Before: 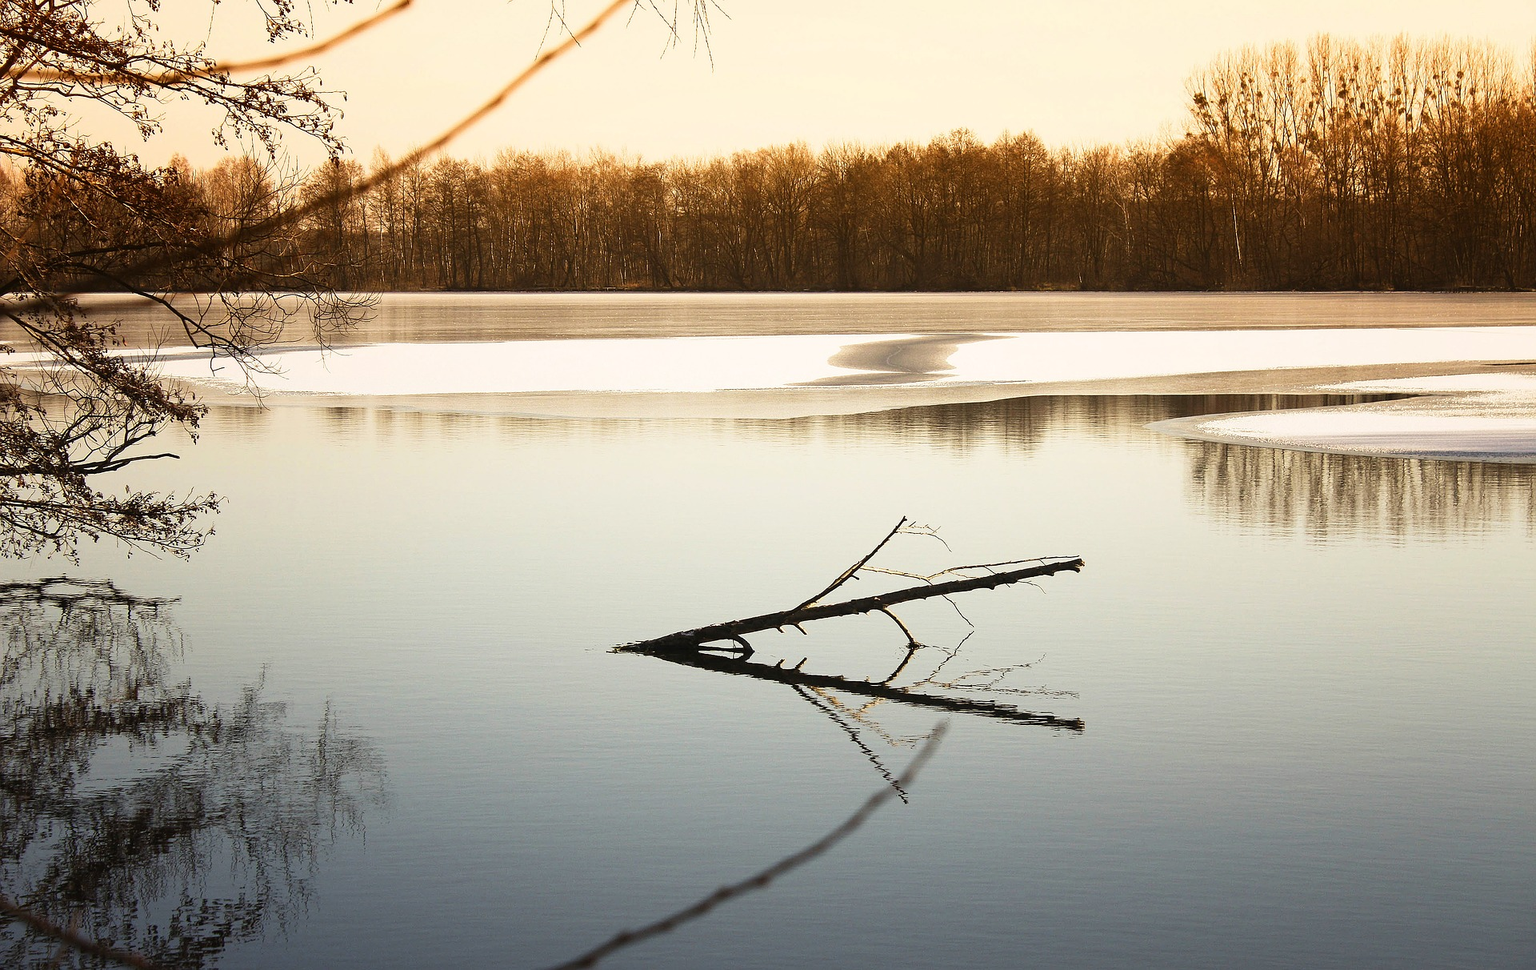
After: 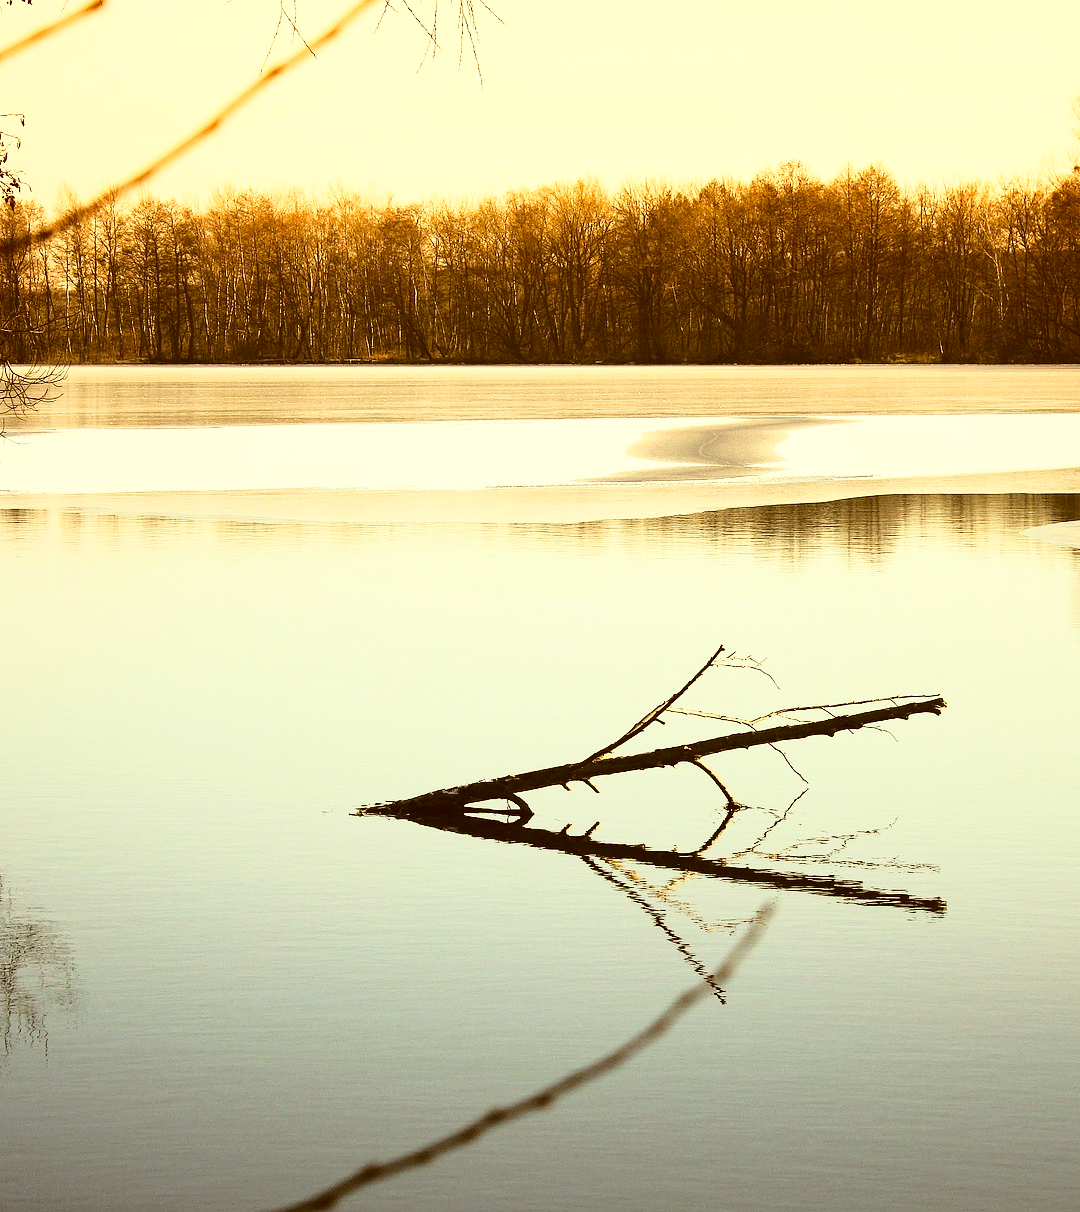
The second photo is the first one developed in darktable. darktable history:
crop: left 21.347%, right 22.364%
color correction: highlights a* -5.15, highlights b* 9.8, shadows a* 9.36, shadows b* 24.94
base curve: curves: ch0 [(0, 0) (0.028, 0.03) (0.121, 0.232) (0.46, 0.748) (0.859, 0.968) (1, 1)]
